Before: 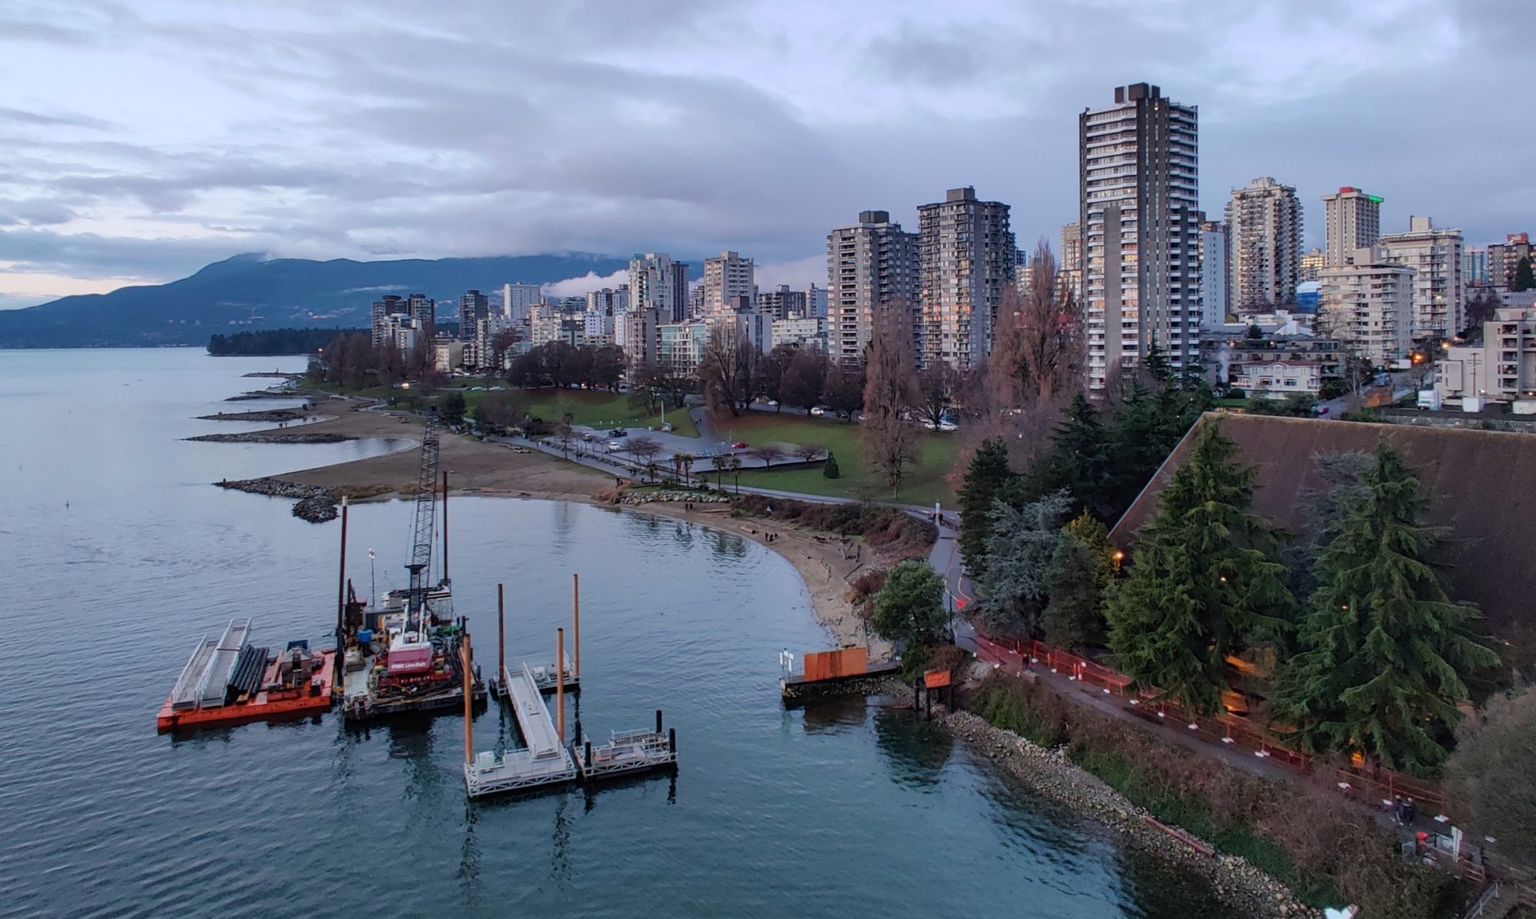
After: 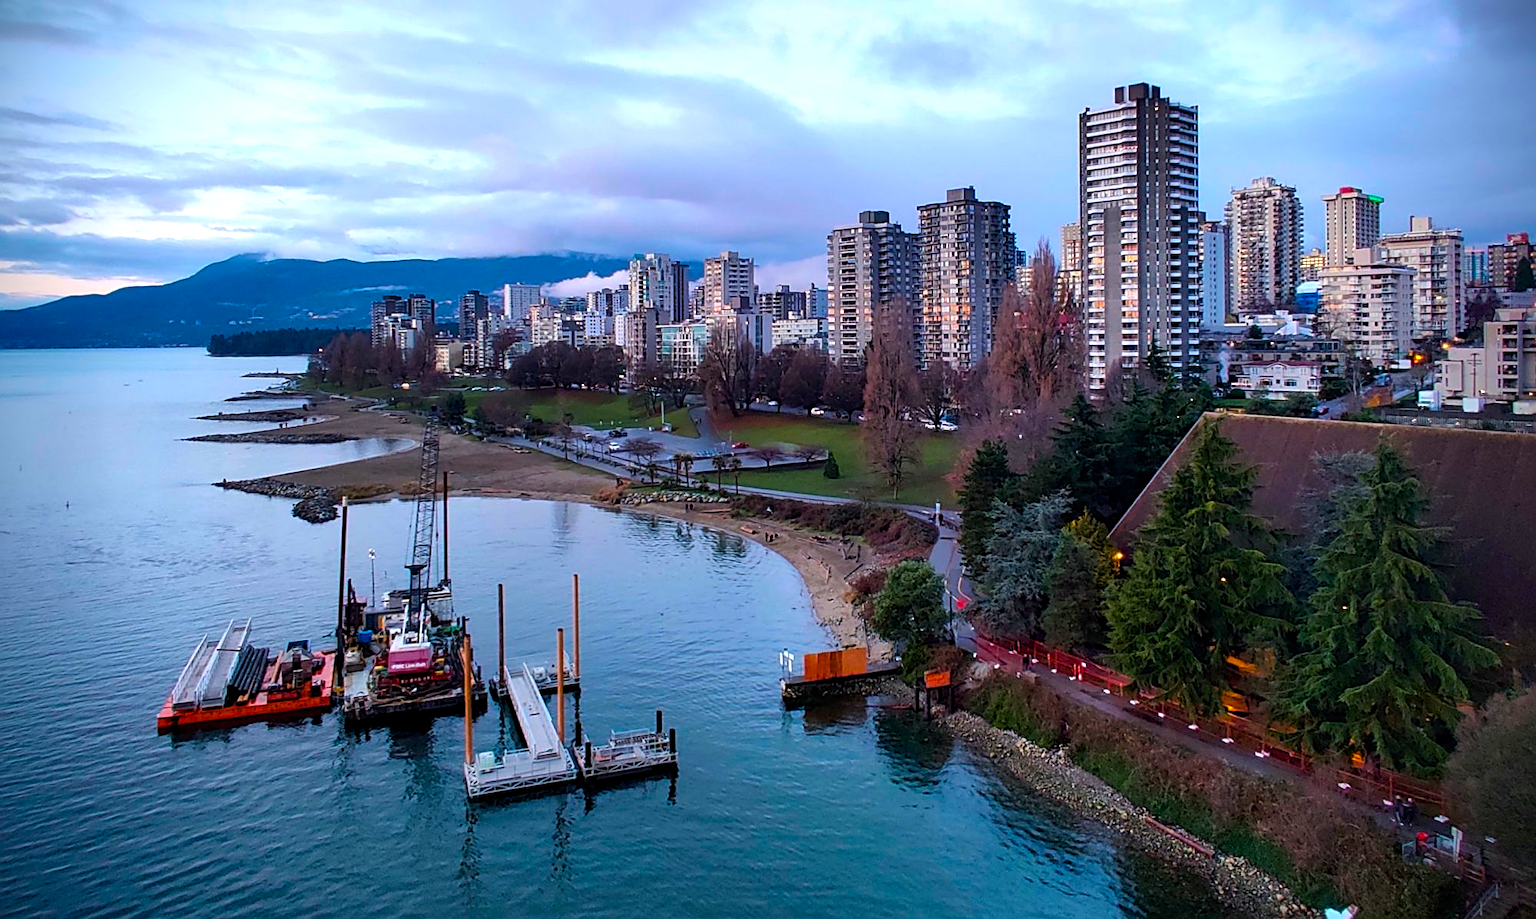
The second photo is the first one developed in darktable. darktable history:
vignetting: brightness -0.98, saturation 0.491
color balance rgb: global offset › luminance -0.254%, linear chroma grading › shadows -8.328%, linear chroma grading › global chroma 9.779%, perceptual saturation grading › global saturation 29.888%, perceptual brilliance grading › global brilliance -4.956%, perceptual brilliance grading › highlights 23.912%, perceptual brilliance grading › mid-tones 7.304%, perceptual brilliance grading › shadows -4.751%, global vibrance 40.522%
sharpen: on, module defaults
